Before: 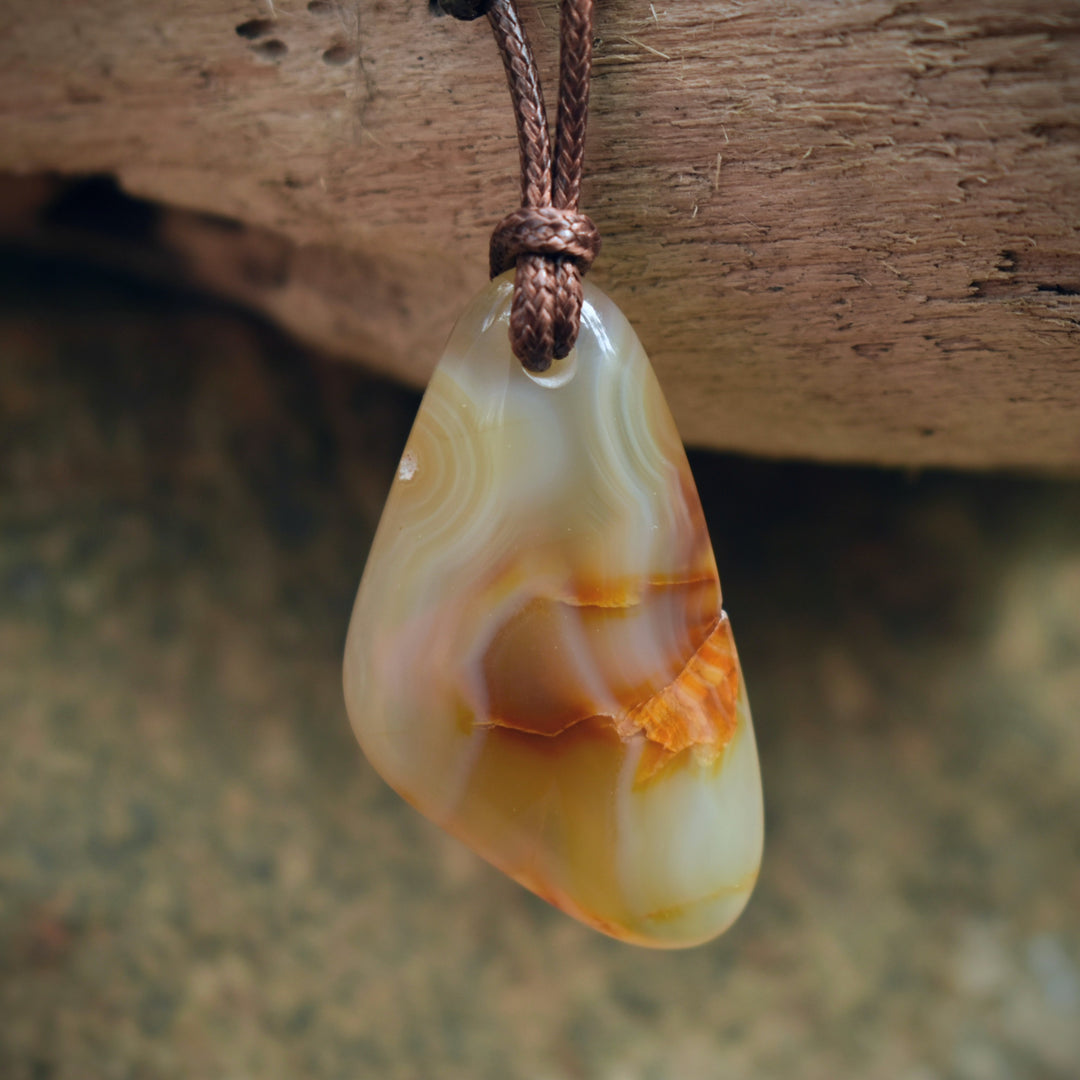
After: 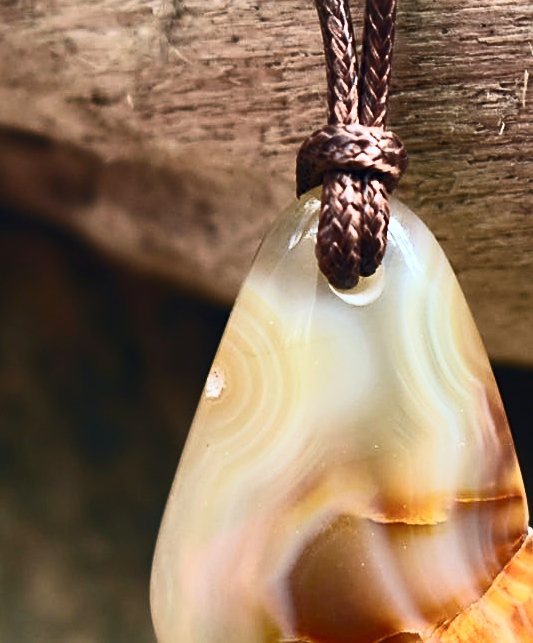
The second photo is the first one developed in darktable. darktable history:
crop: left 17.884%, top 7.732%, right 32.731%, bottom 32.714%
contrast brightness saturation: contrast 0.637, brightness 0.323, saturation 0.137
sharpen: on, module defaults
